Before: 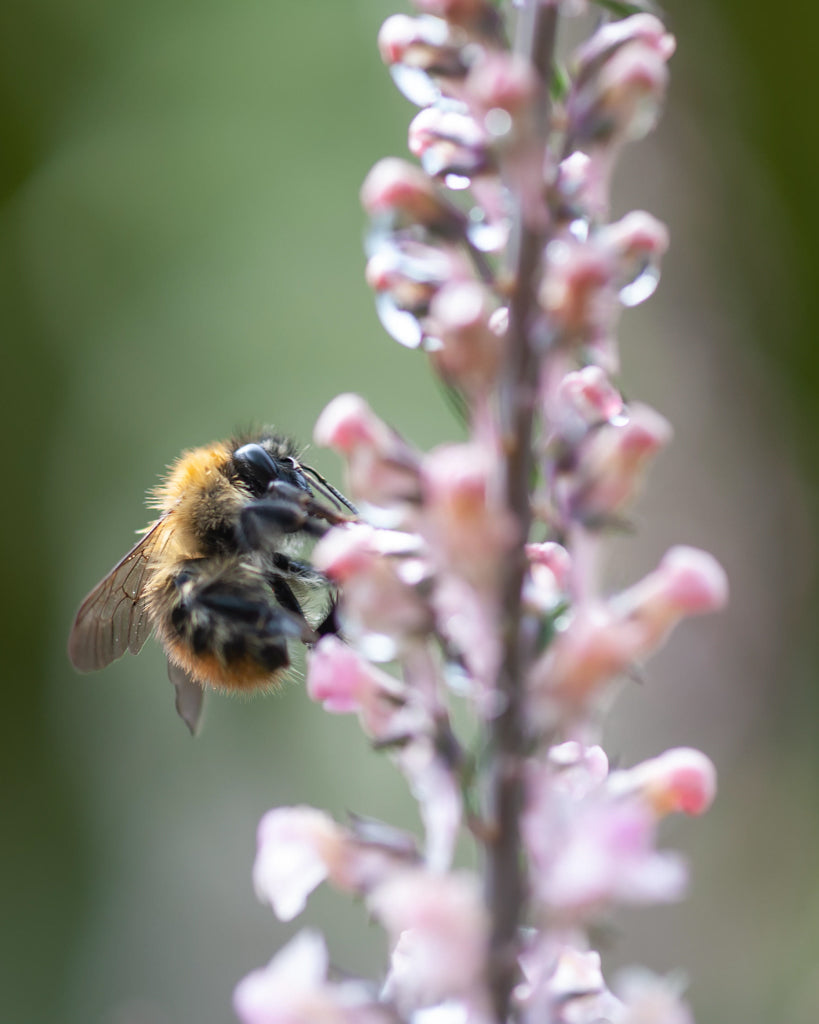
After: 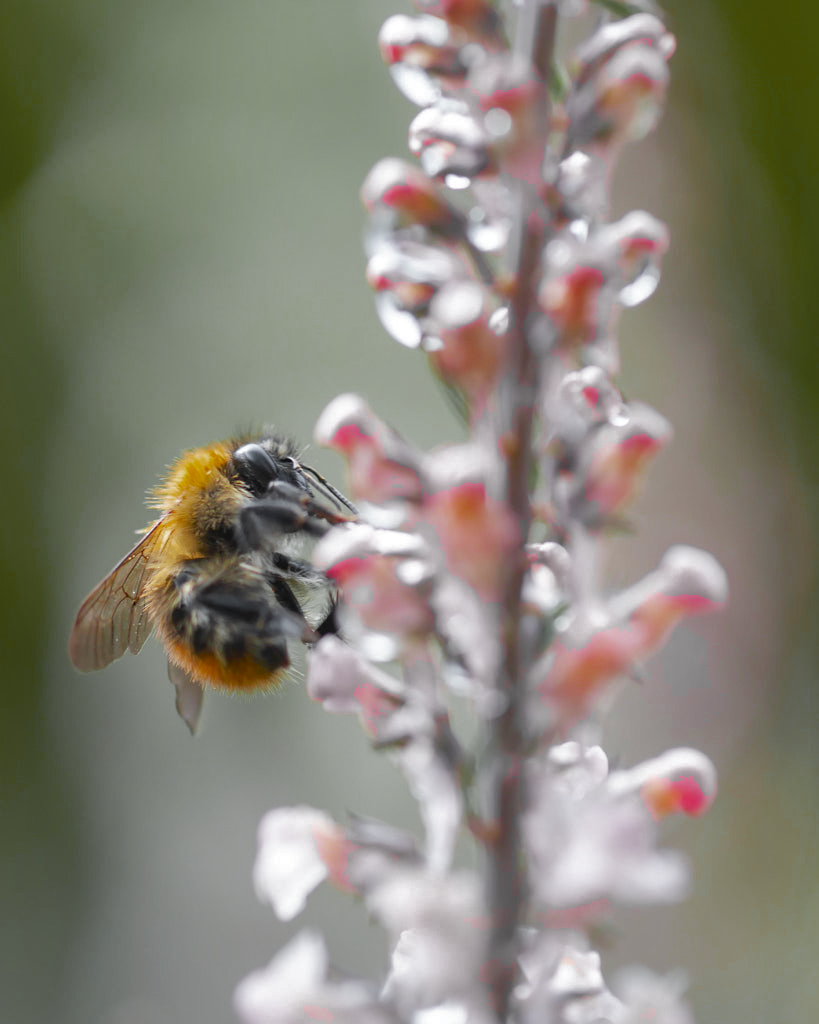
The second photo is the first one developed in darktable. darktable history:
shadows and highlights: on, module defaults
color balance rgb: perceptual saturation grading › global saturation 25%, perceptual brilliance grading › mid-tones 10%, perceptual brilliance grading › shadows 15%, global vibrance 20%
tone equalizer: on, module defaults
color zones: curves: ch0 [(0.004, 0.388) (0.125, 0.392) (0.25, 0.404) (0.375, 0.5) (0.5, 0.5) (0.625, 0.5) (0.75, 0.5) (0.875, 0.5)]; ch1 [(0, 0.5) (0.125, 0.5) (0.25, 0.5) (0.375, 0.124) (0.524, 0.124) (0.645, 0.128) (0.789, 0.132) (0.914, 0.096) (0.998, 0.068)]
